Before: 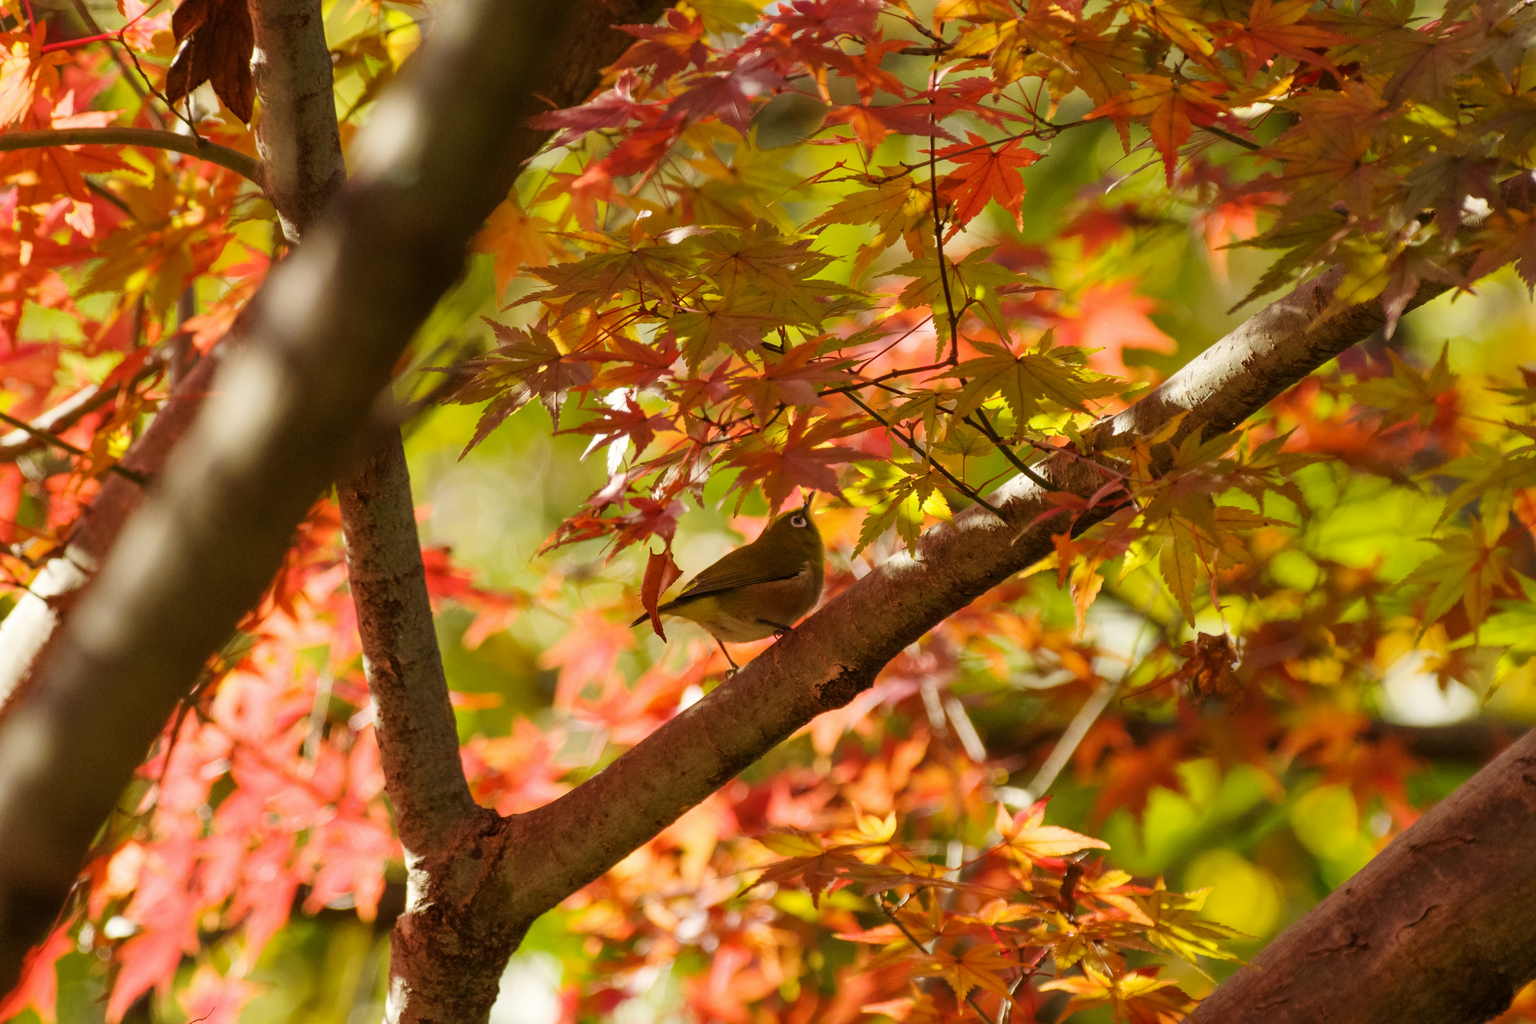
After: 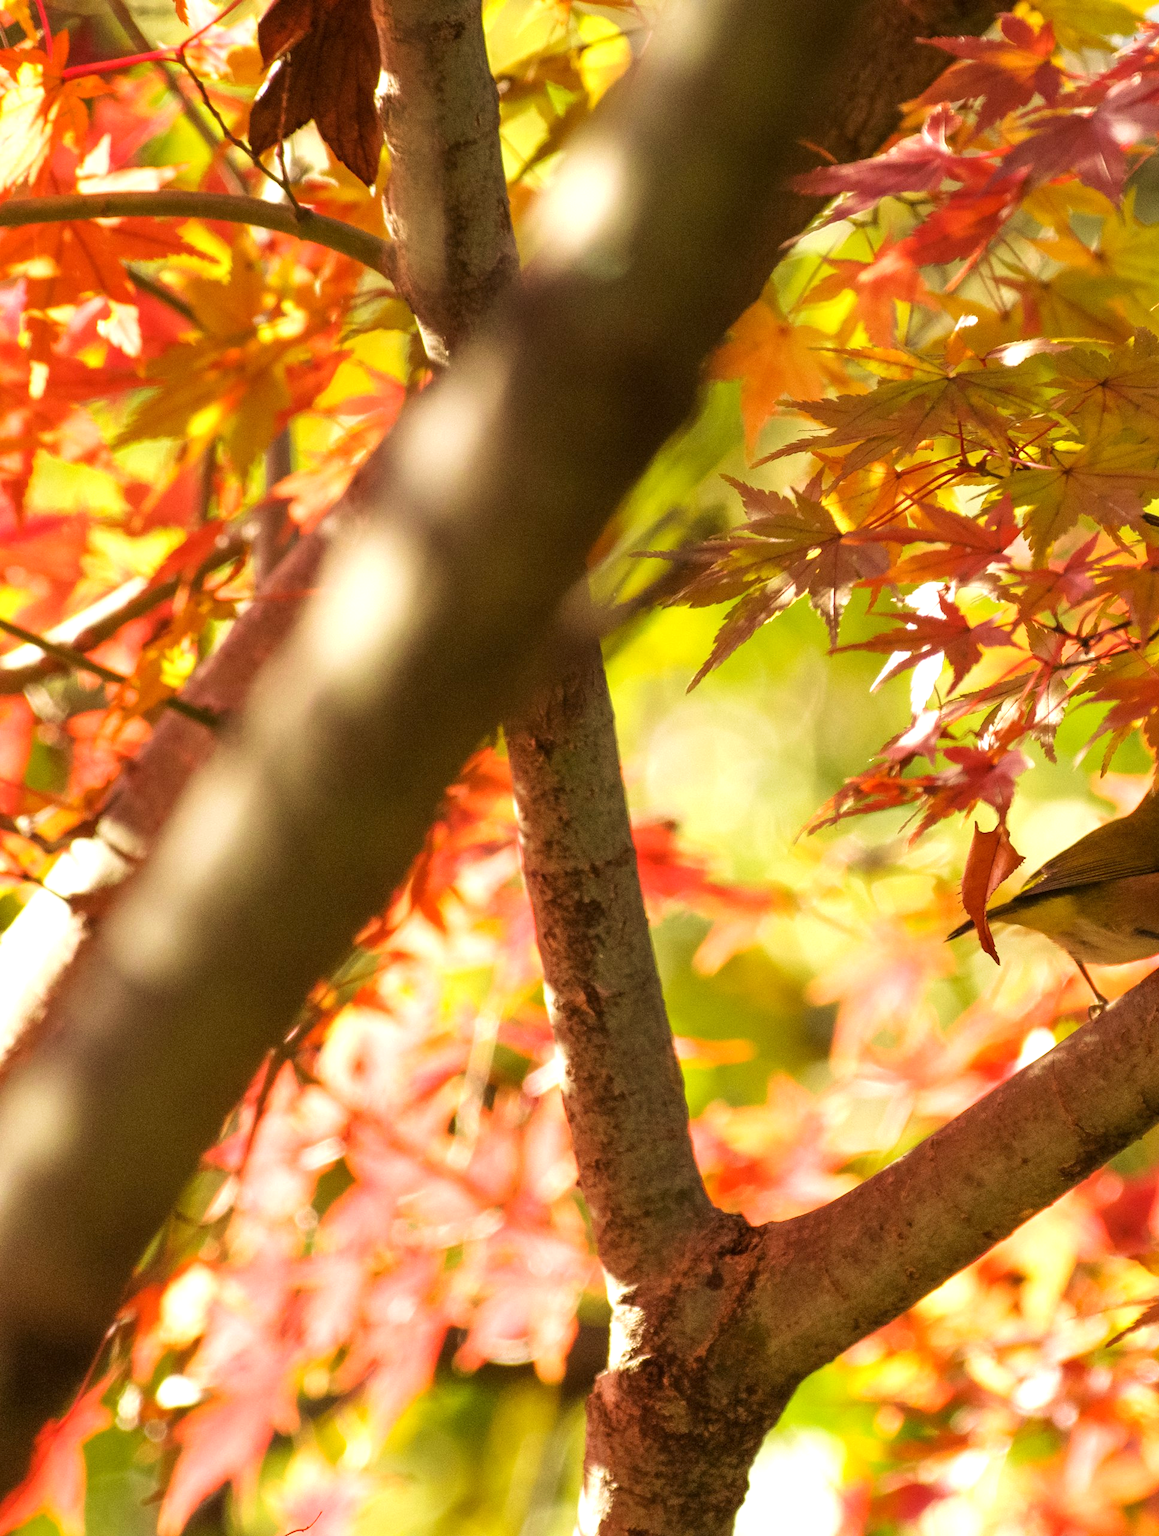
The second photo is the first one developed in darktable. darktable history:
exposure: exposure 0.724 EV, compensate exposure bias true, compensate highlight preservation false
velvia: strength 29.63%
crop and rotate: left 0.028%, top 0%, right 49.664%
